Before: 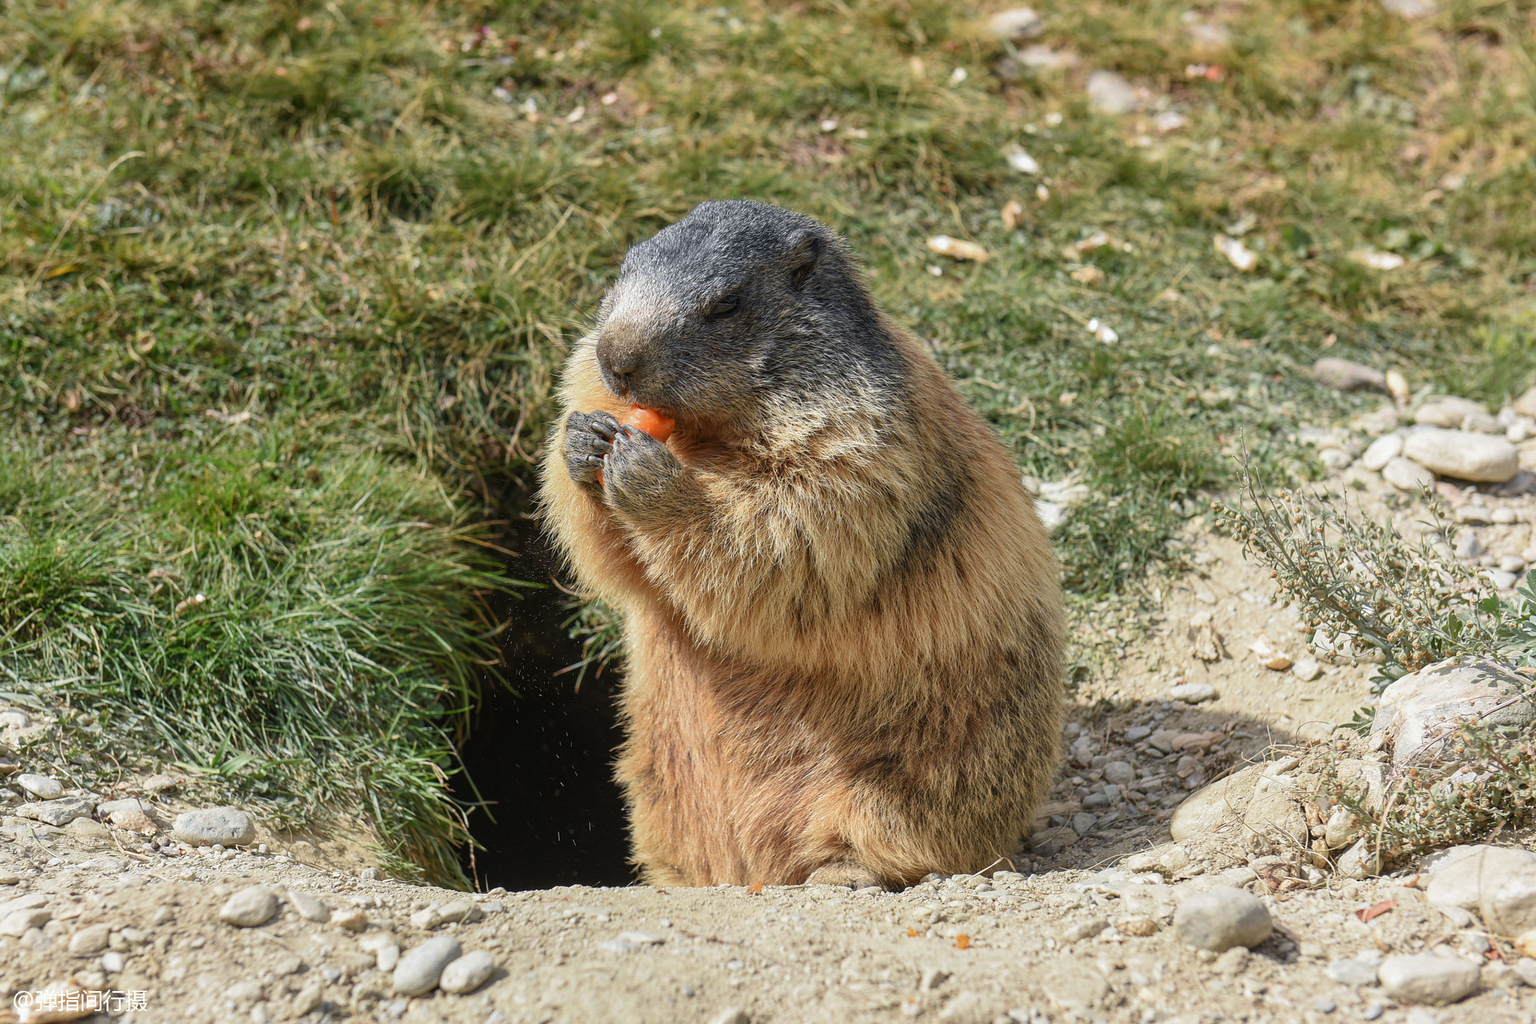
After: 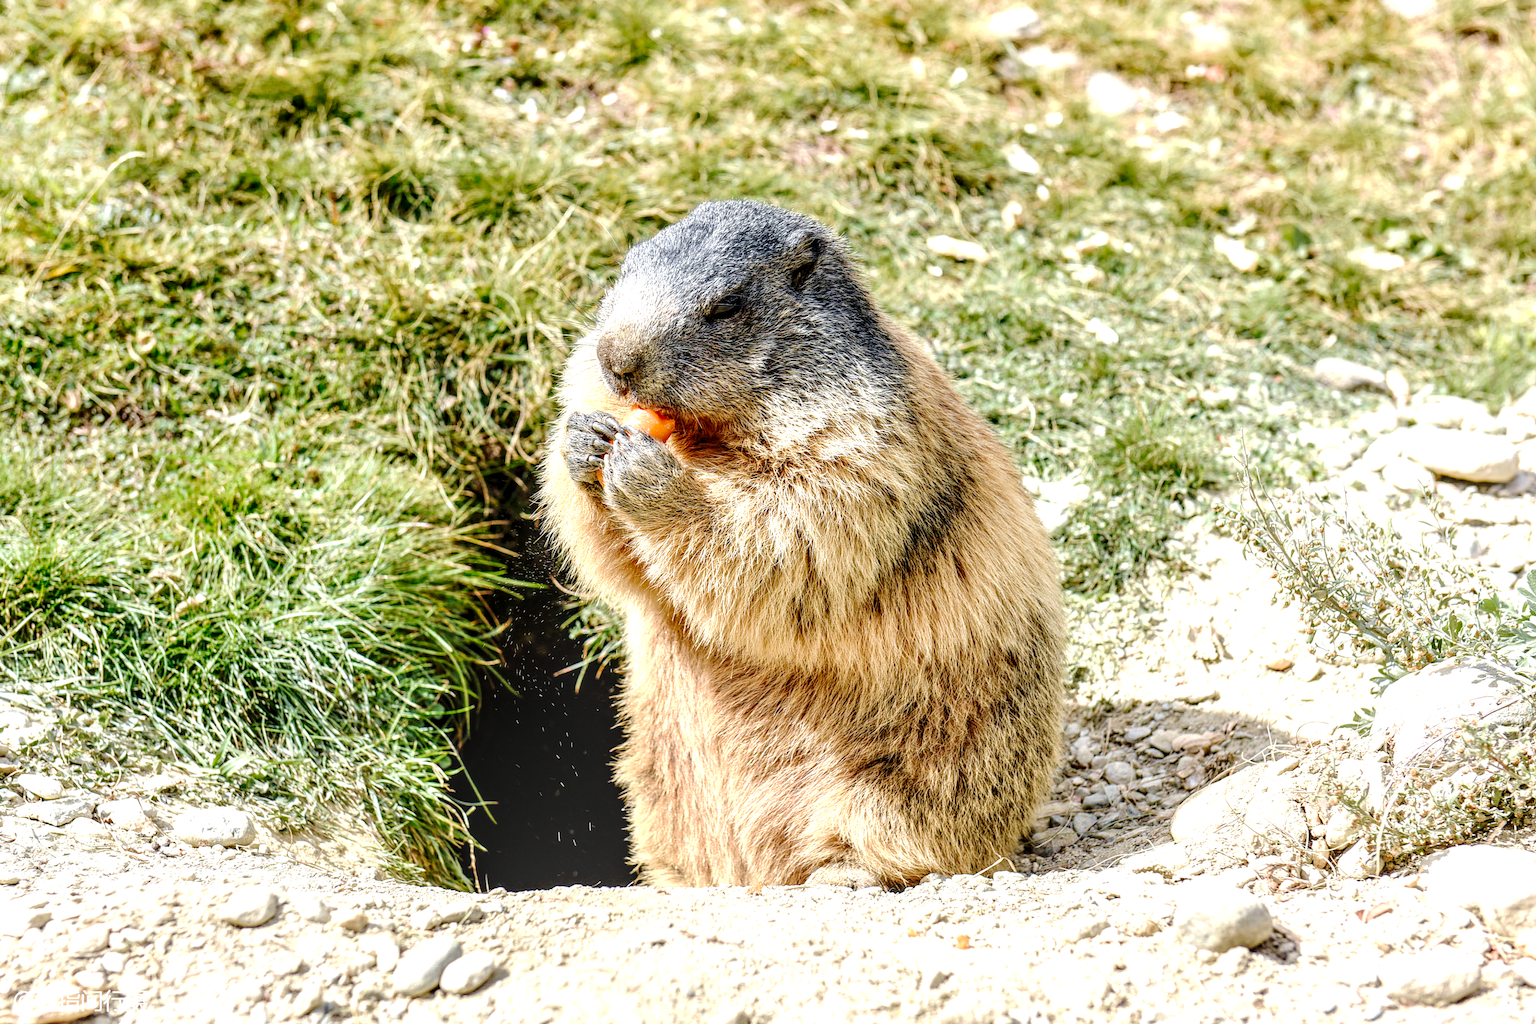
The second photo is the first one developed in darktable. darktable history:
tone curve: curves: ch0 [(0, 0) (0.003, 0.057) (0.011, 0.061) (0.025, 0.065) (0.044, 0.075) (0.069, 0.082) (0.1, 0.09) (0.136, 0.102) (0.177, 0.145) (0.224, 0.195) (0.277, 0.27) (0.335, 0.374) (0.399, 0.486) (0.468, 0.578) (0.543, 0.652) (0.623, 0.717) (0.709, 0.778) (0.801, 0.837) (0.898, 0.909) (1, 1)], preserve colors none
exposure: black level correction 0, exposure 1 EV, compensate exposure bias true, compensate highlight preservation false
local contrast: detail 160%
velvia: on, module defaults
